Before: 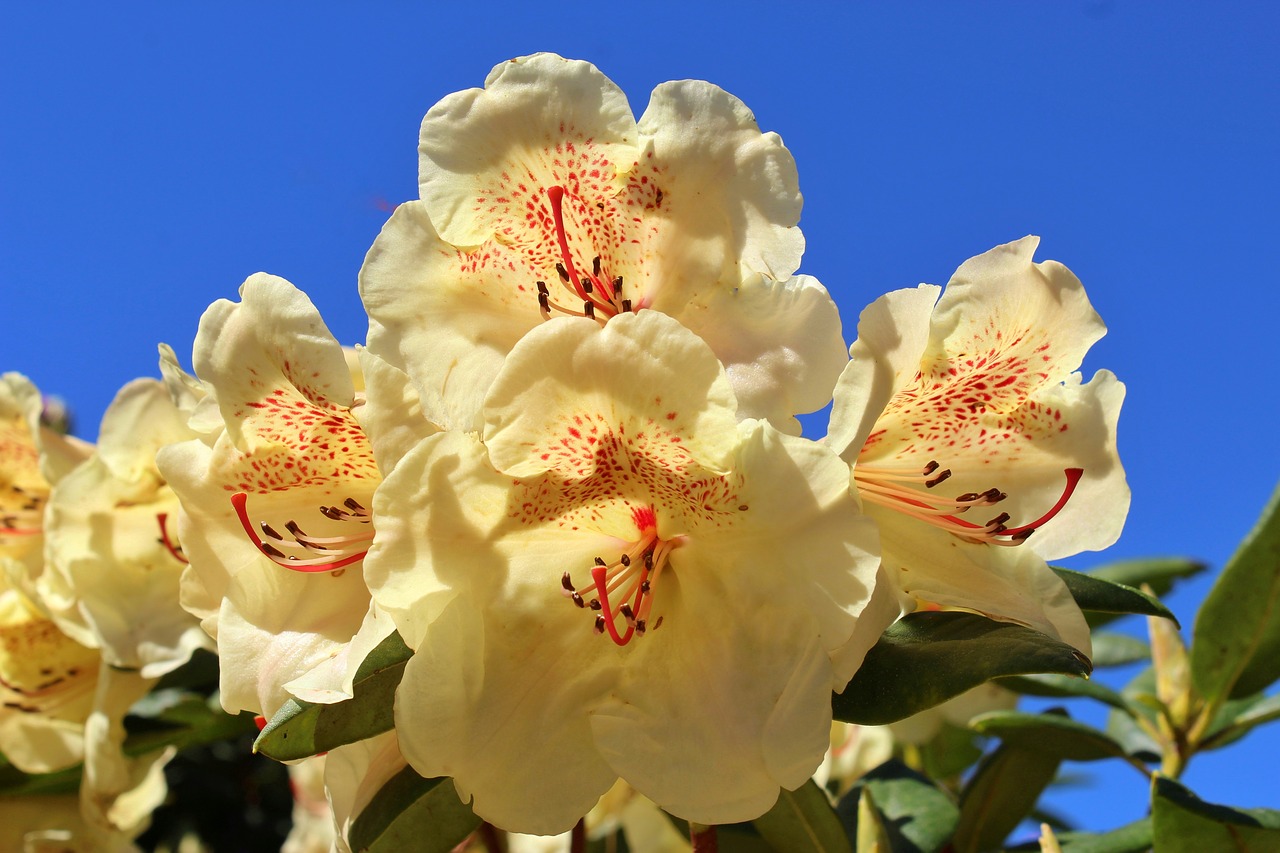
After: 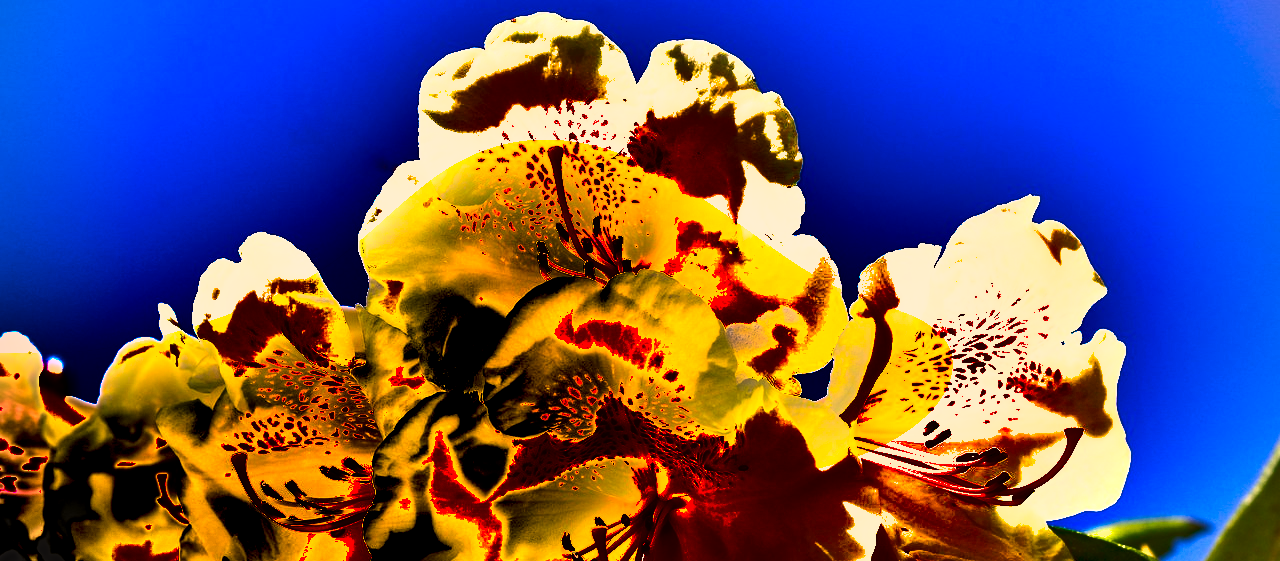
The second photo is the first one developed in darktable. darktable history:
color correction: highlights a* 21.86, highlights b* 22.5
crop and rotate: top 4.728%, bottom 29.458%
haze removal: compatibility mode true
exposure: black level correction 0.001, exposure 1.865 EV, compensate highlight preservation false
color balance rgb: perceptual saturation grading › global saturation 25.688%, global vibrance 20%
shadows and highlights: radius 123.21, shadows 99.88, white point adjustment -2.94, highlights -98.78, soften with gaussian
vignetting: center (0, 0.007)
